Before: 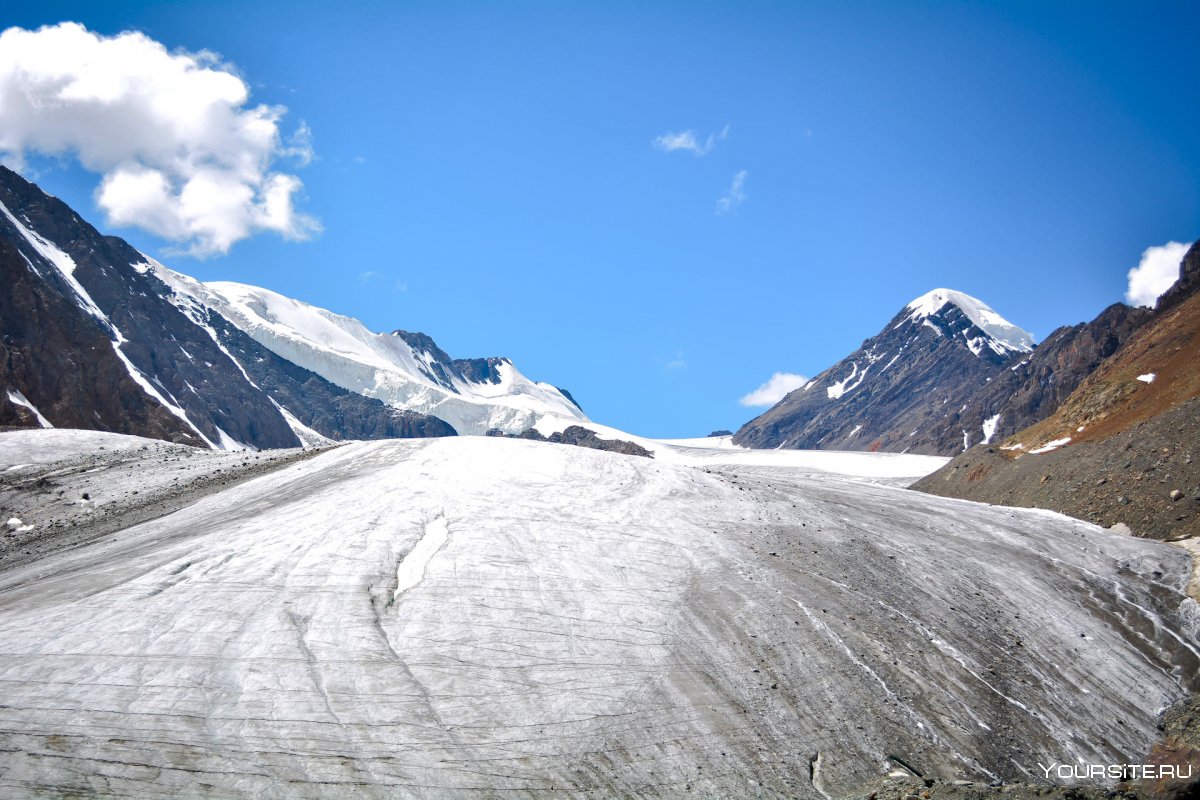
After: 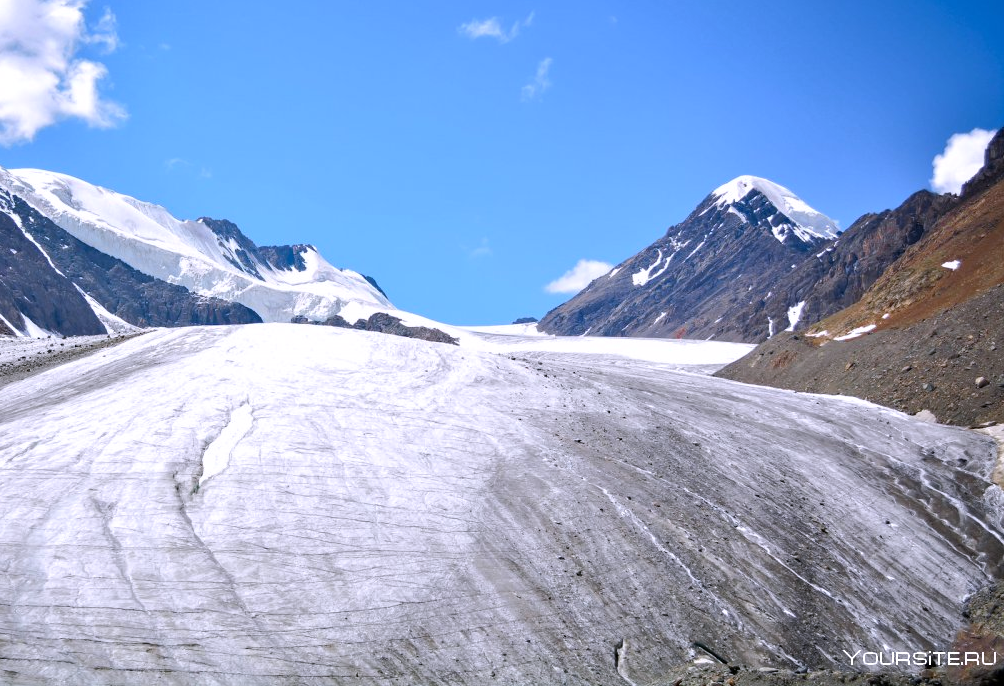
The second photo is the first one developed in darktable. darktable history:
white balance: red 1.004, blue 1.096
crop: left 16.315%, top 14.246%
tone equalizer: on, module defaults
